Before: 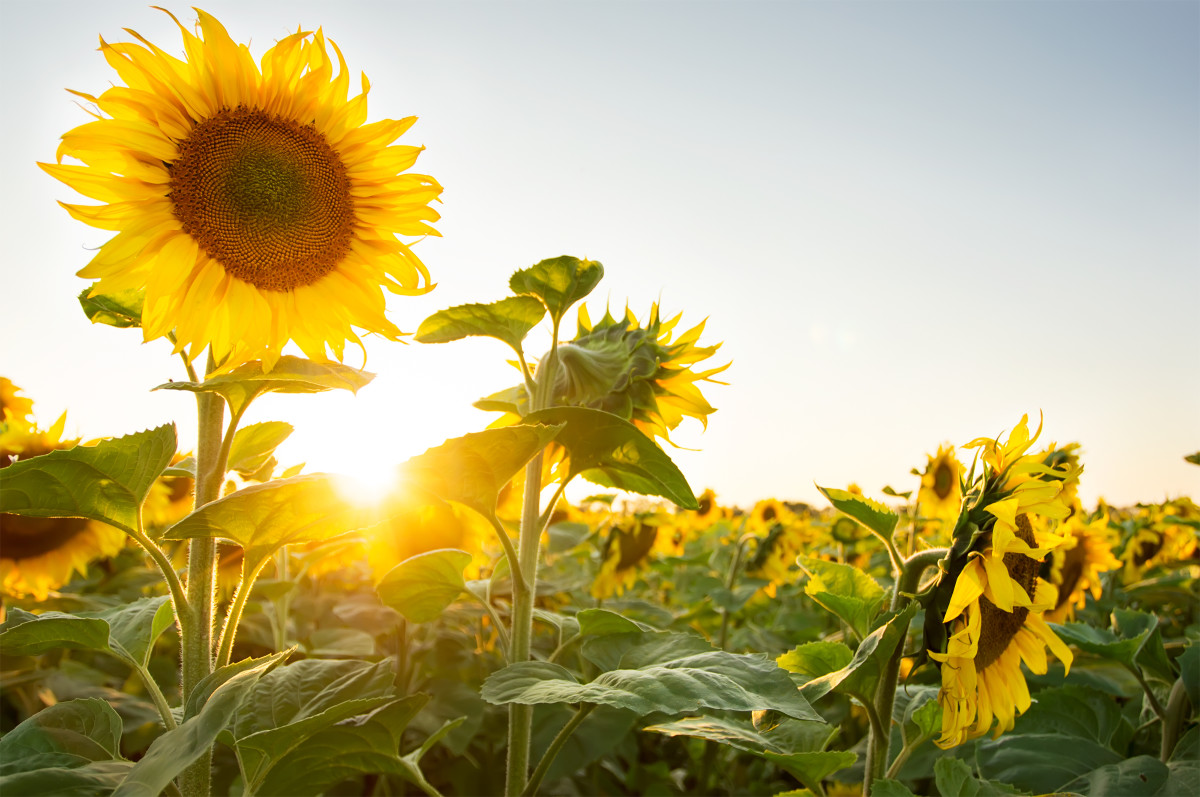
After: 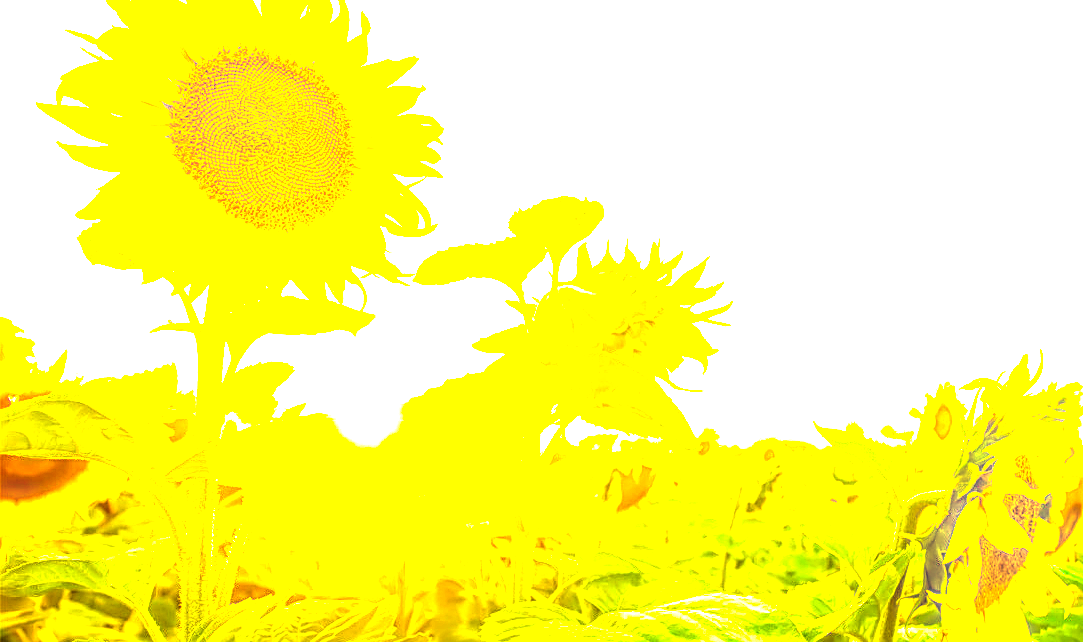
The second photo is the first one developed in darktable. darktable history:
sharpen: on, module defaults
crop: top 7.49%, right 9.717%, bottom 11.943%
levels: levels [0, 0.352, 0.703]
exposure: black level correction 0, exposure 0.5 EV, compensate highlight preservation false
contrast brightness saturation: contrast 0.04, saturation 0.16
local contrast: highlights 0%, shadows 0%, detail 182%
white balance: emerald 1
color balance rgb: linear chroma grading › global chroma 42%, perceptual saturation grading › global saturation 42%, perceptual brilliance grading › global brilliance 25%, global vibrance 33%
